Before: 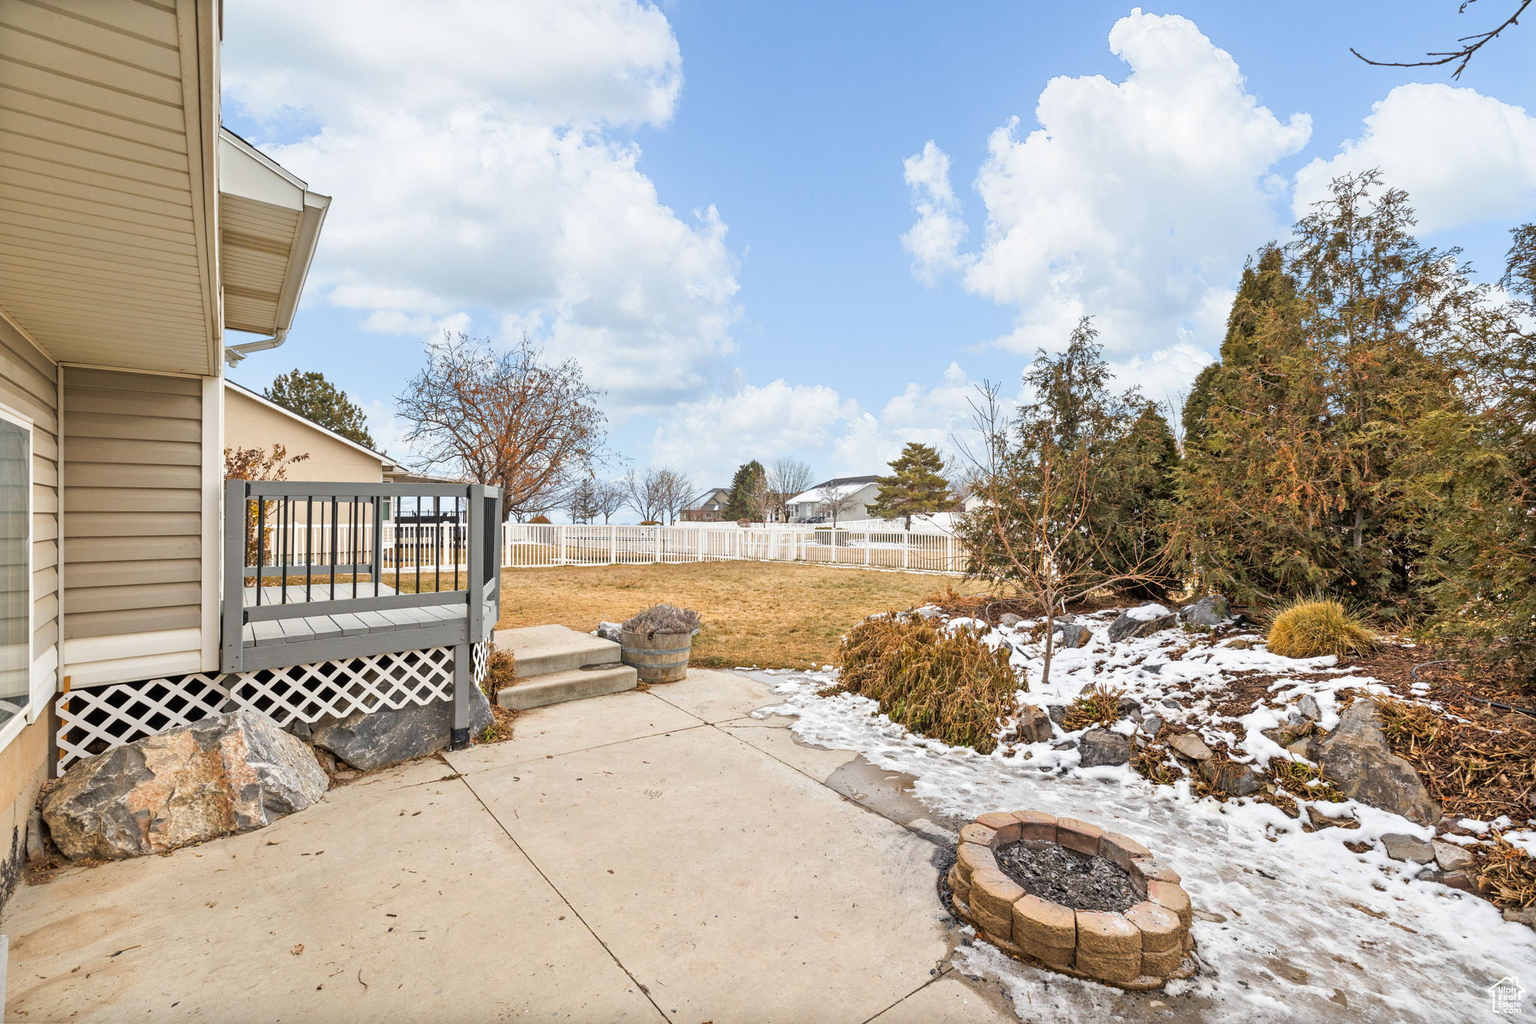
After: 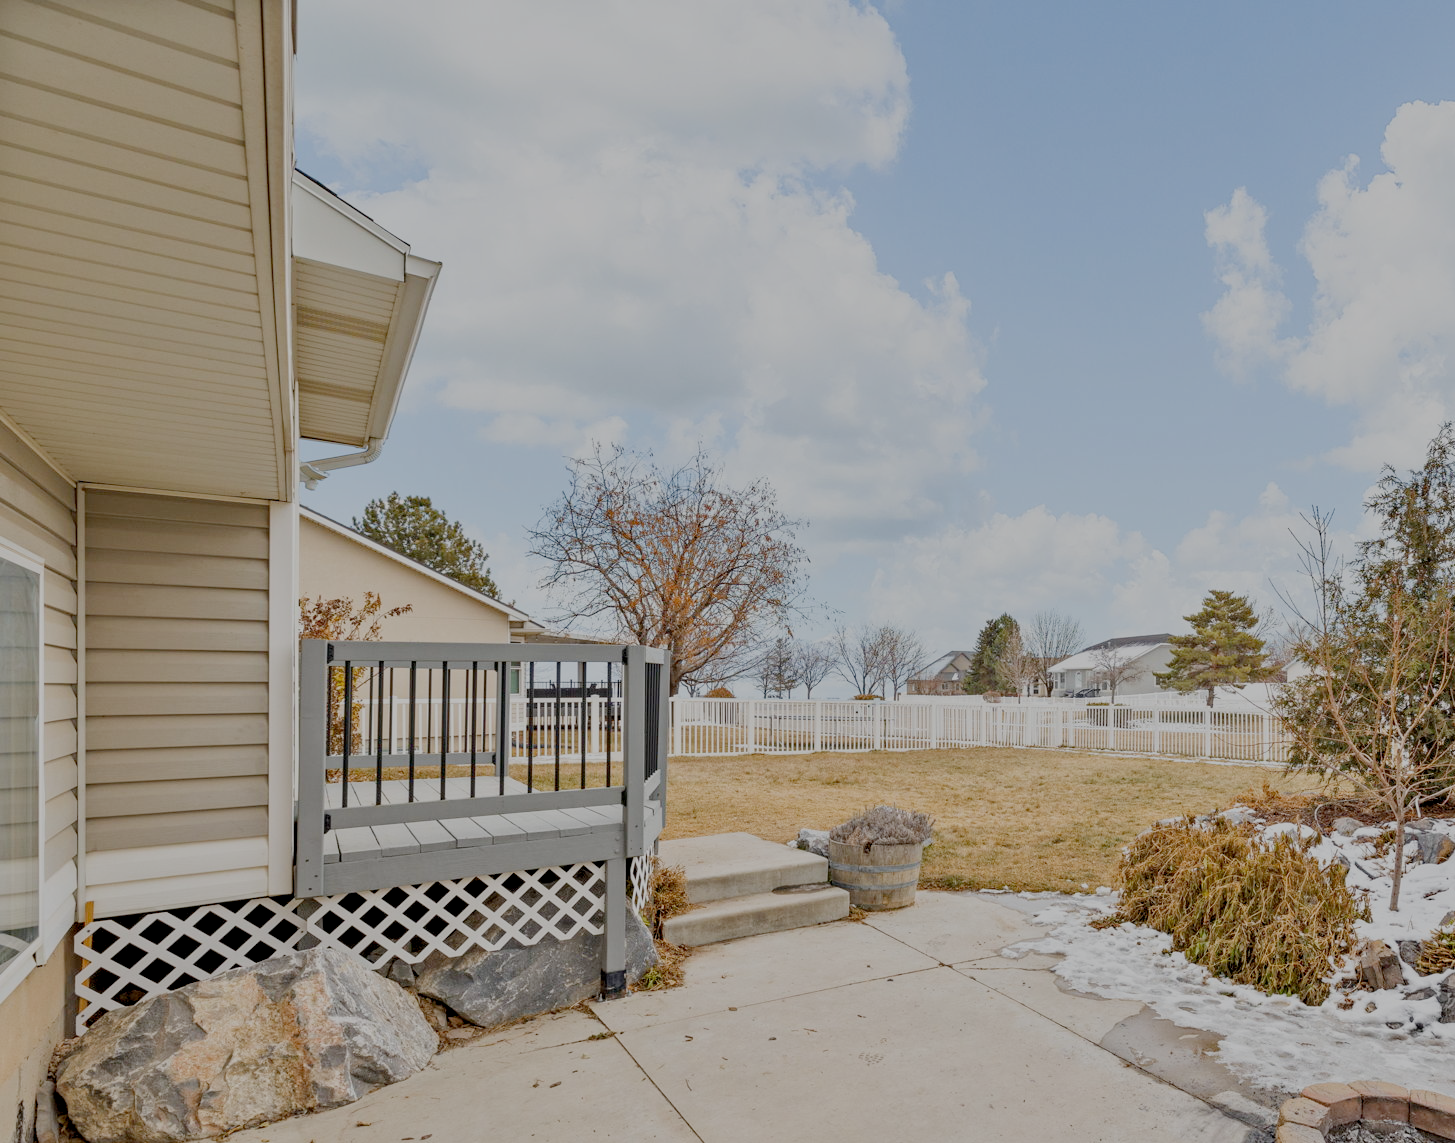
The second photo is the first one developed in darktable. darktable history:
contrast equalizer: y [[0.6 ×6], [0.55 ×6], [0 ×6], [0 ×6], [0 ×6]], mix 0.309
crop: right 28.92%, bottom 16.194%
filmic rgb: middle gray luminance 2.58%, black relative exposure -10.06 EV, white relative exposure 7.01 EV, dynamic range scaling 9.59%, target black luminance 0%, hardness 3.17, latitude 43.58%, contrast 0.671, highlights saturation mix 4.97%, shadows ↔ highlights balance 14.21%, preserve chrominance no, color science v4 (2020), contrast in shadows soft, contrast in highlights soft
